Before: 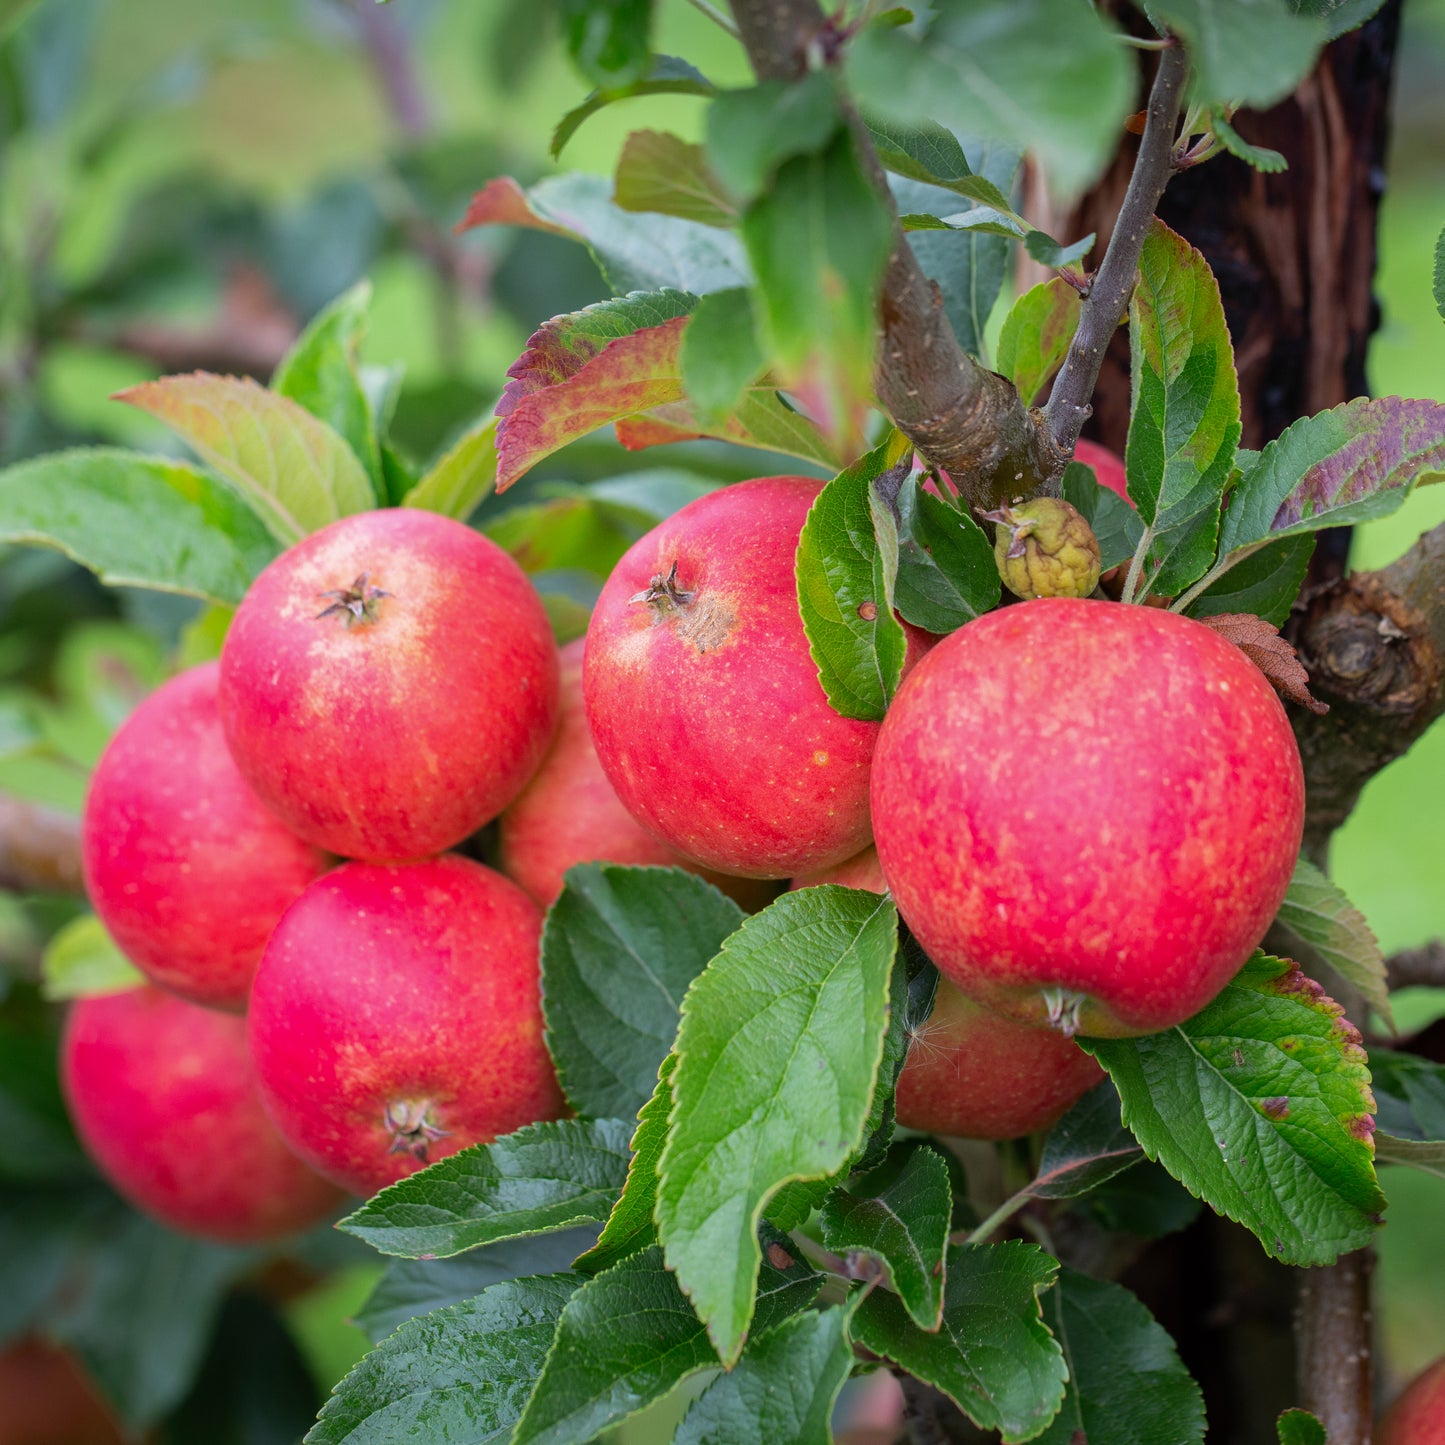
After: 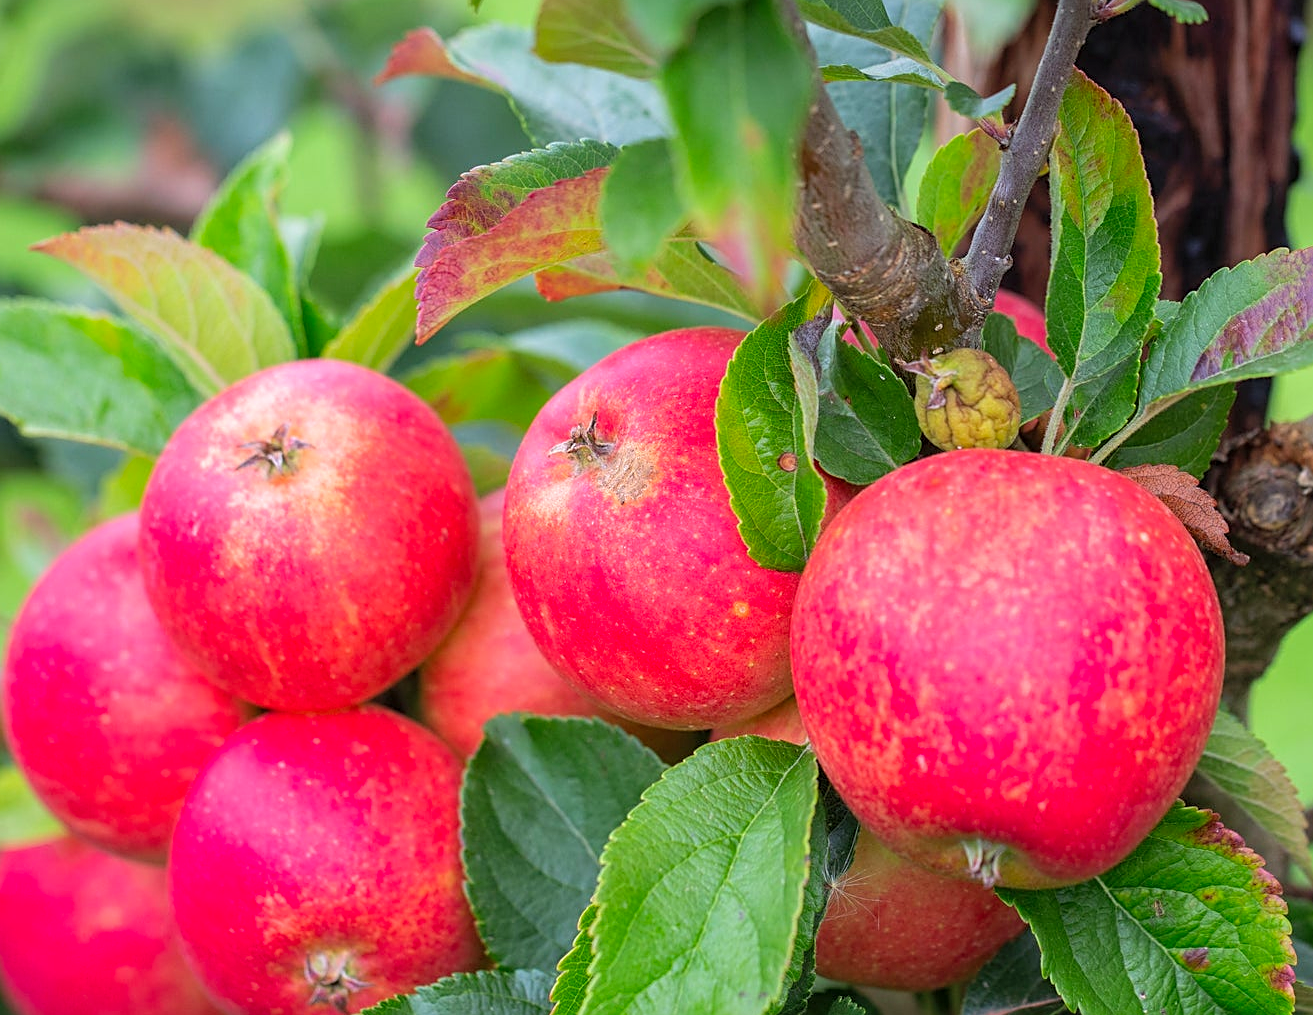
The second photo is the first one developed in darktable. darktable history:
local contrast: highlights 100%, shadows 100%, detail 120%, midtone range 0.2
sharpen: on, module defaults
contrast brightness saturation: brightness 0.09, saturation 0.19
crop: left 5.596%, top 10.314%, right 3.534%, bottom 19.395%
